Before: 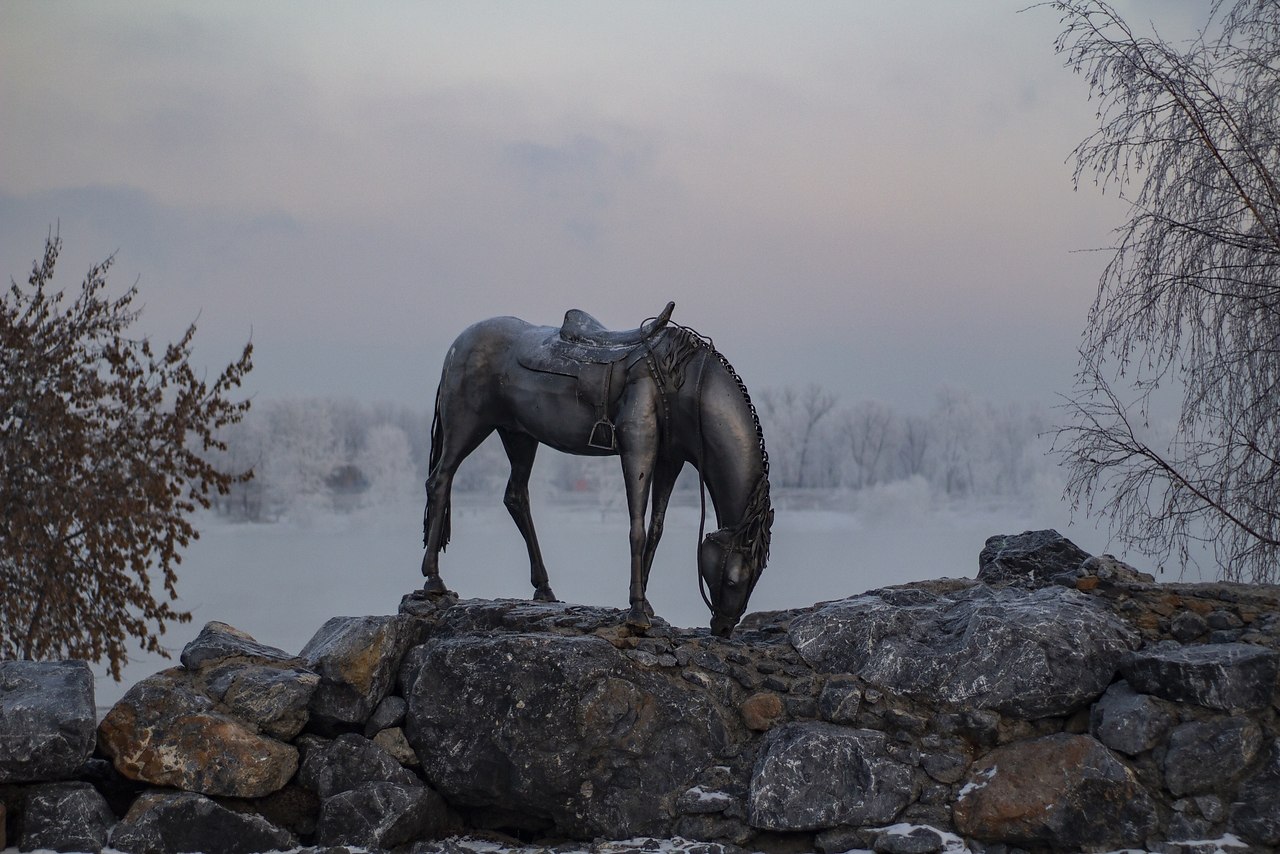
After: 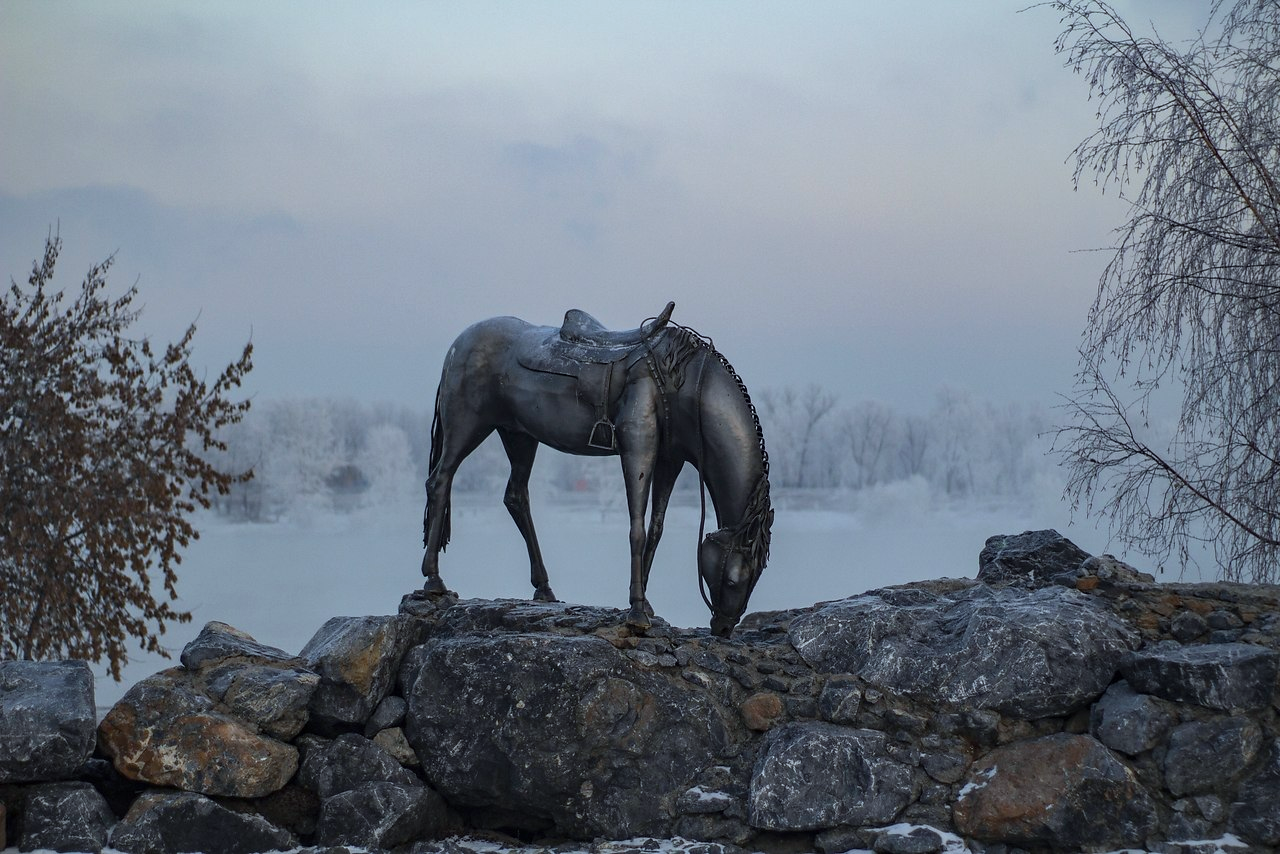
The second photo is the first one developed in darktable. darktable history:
color calibration: illuminant Planckian (black body), adaptation linear Bradford (ICC v4), x 0.364, y 0.366, temperature 4416.07 K
exposure: exposure 0.204 EV, compensate highlight preservation false
